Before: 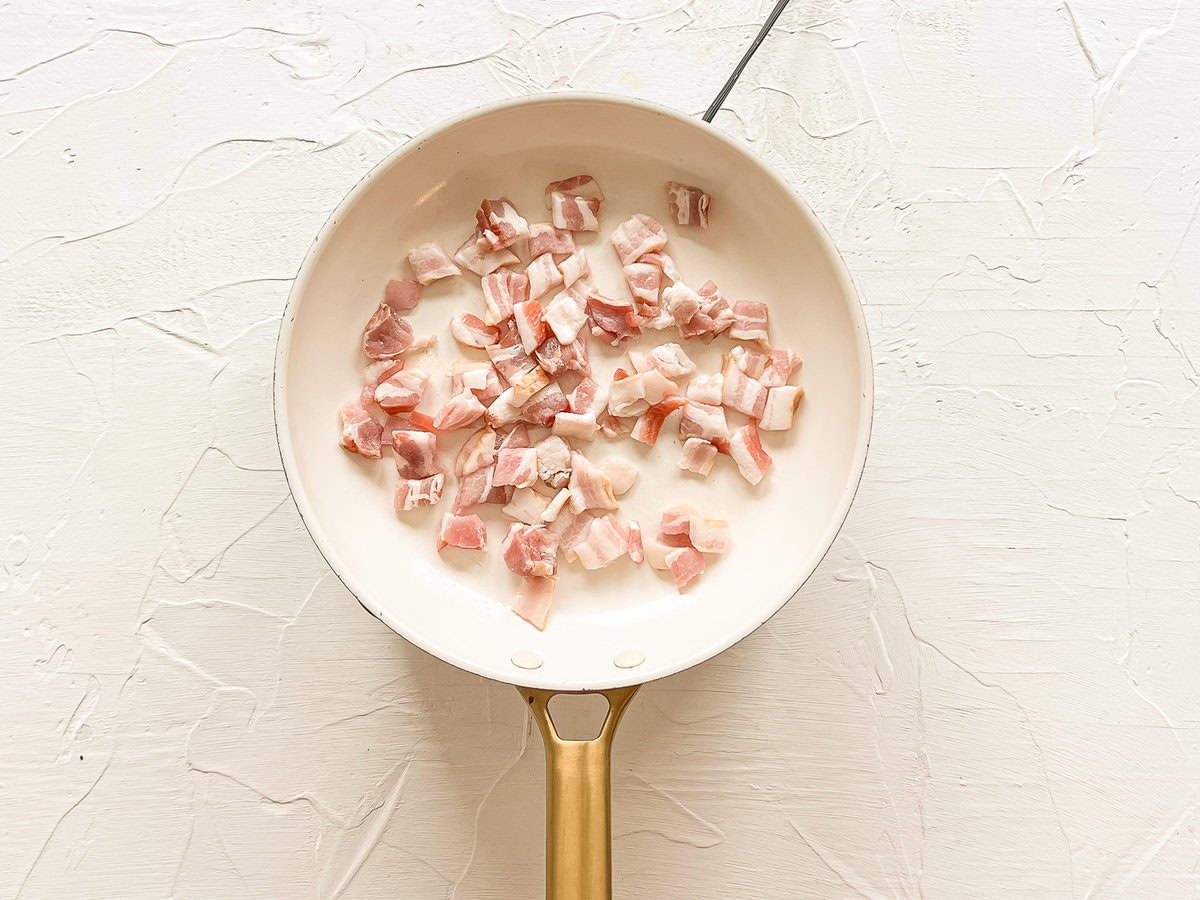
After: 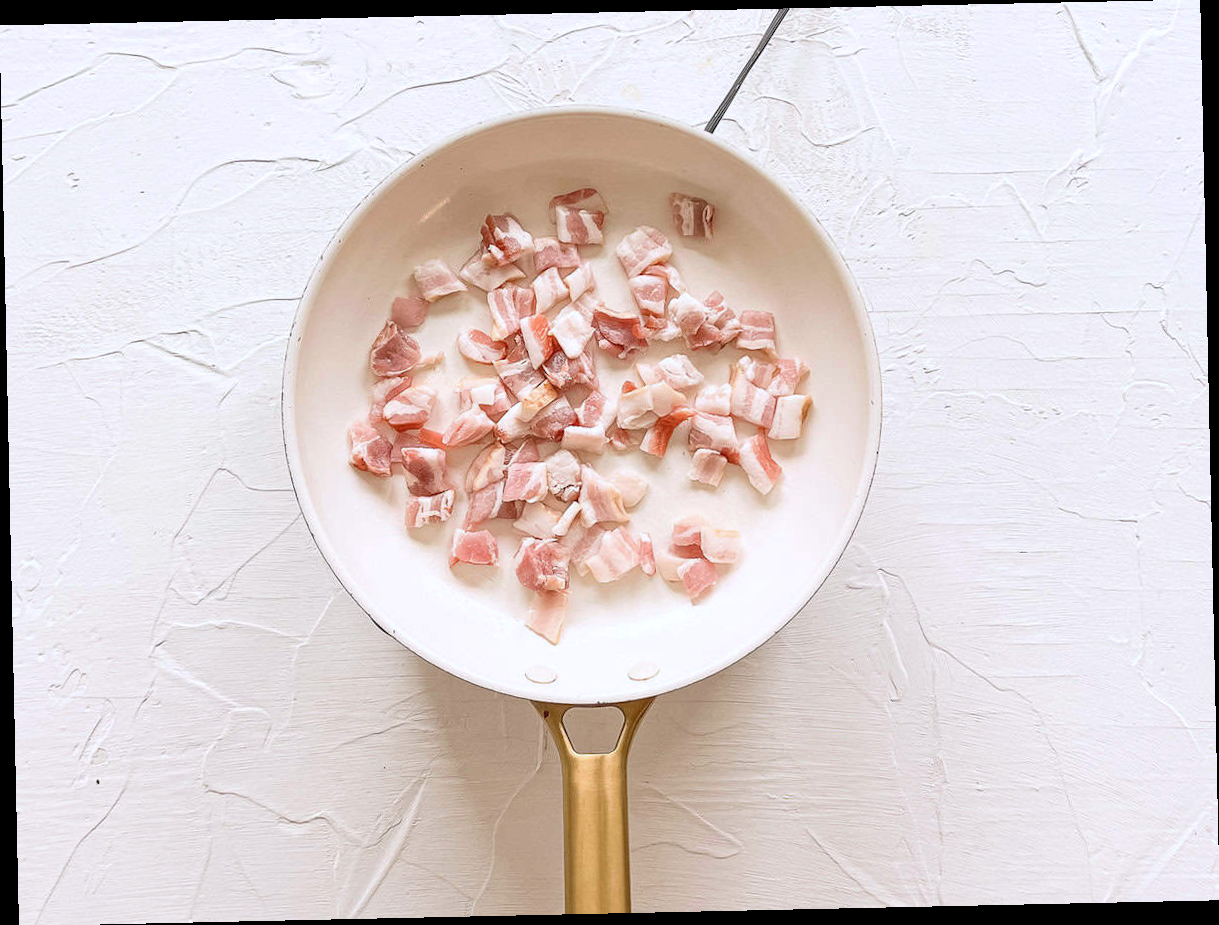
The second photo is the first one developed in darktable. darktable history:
rotate and perspective: rotation -1.24°, automatic cropping off
color calibration: illuminant as shot in camera, x 0.358, y 0.373, temperature 4628.91 K
